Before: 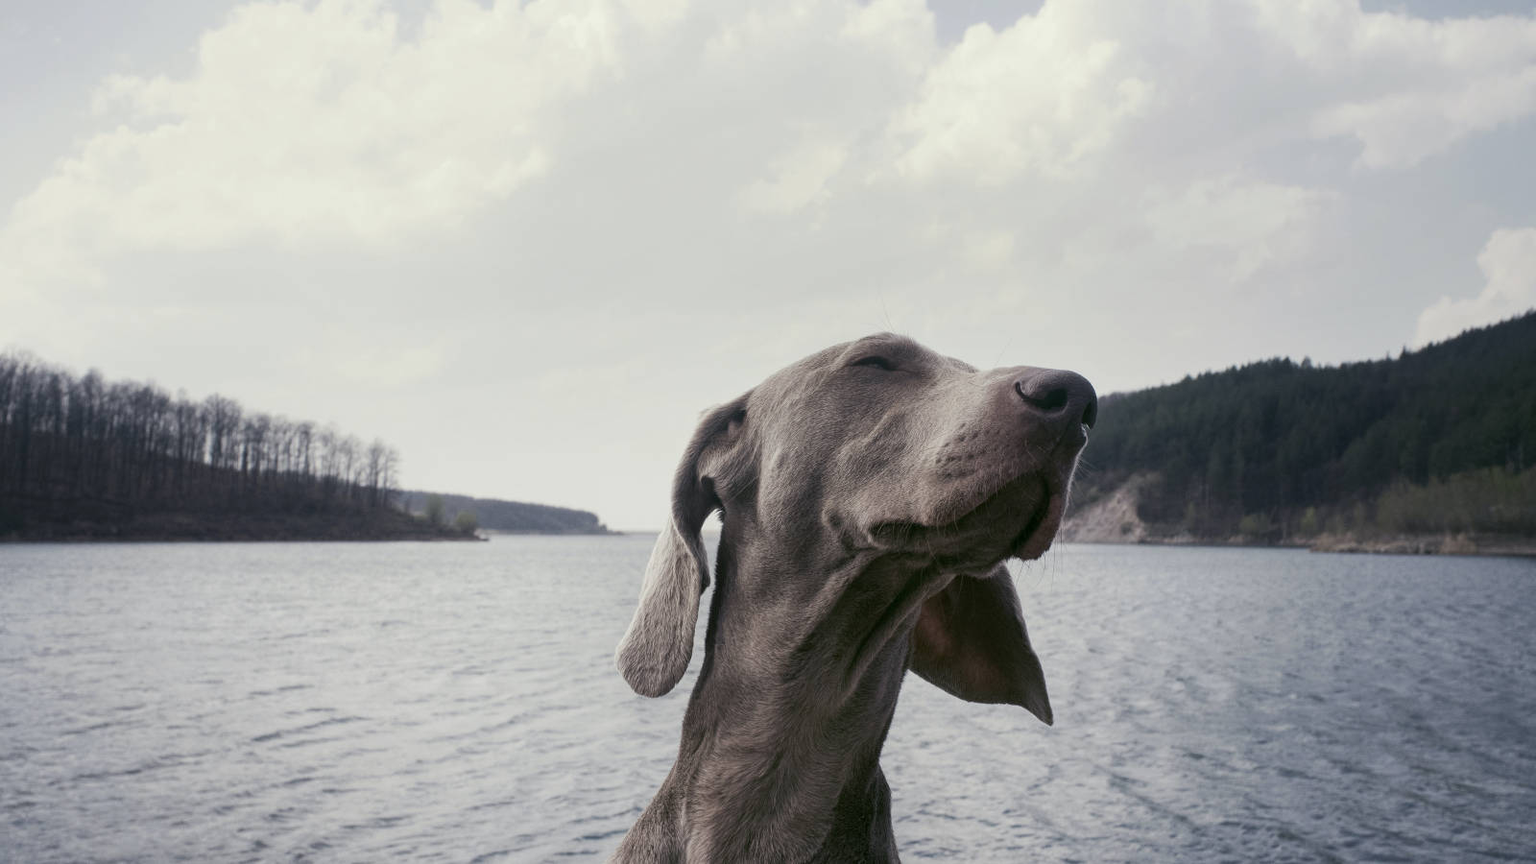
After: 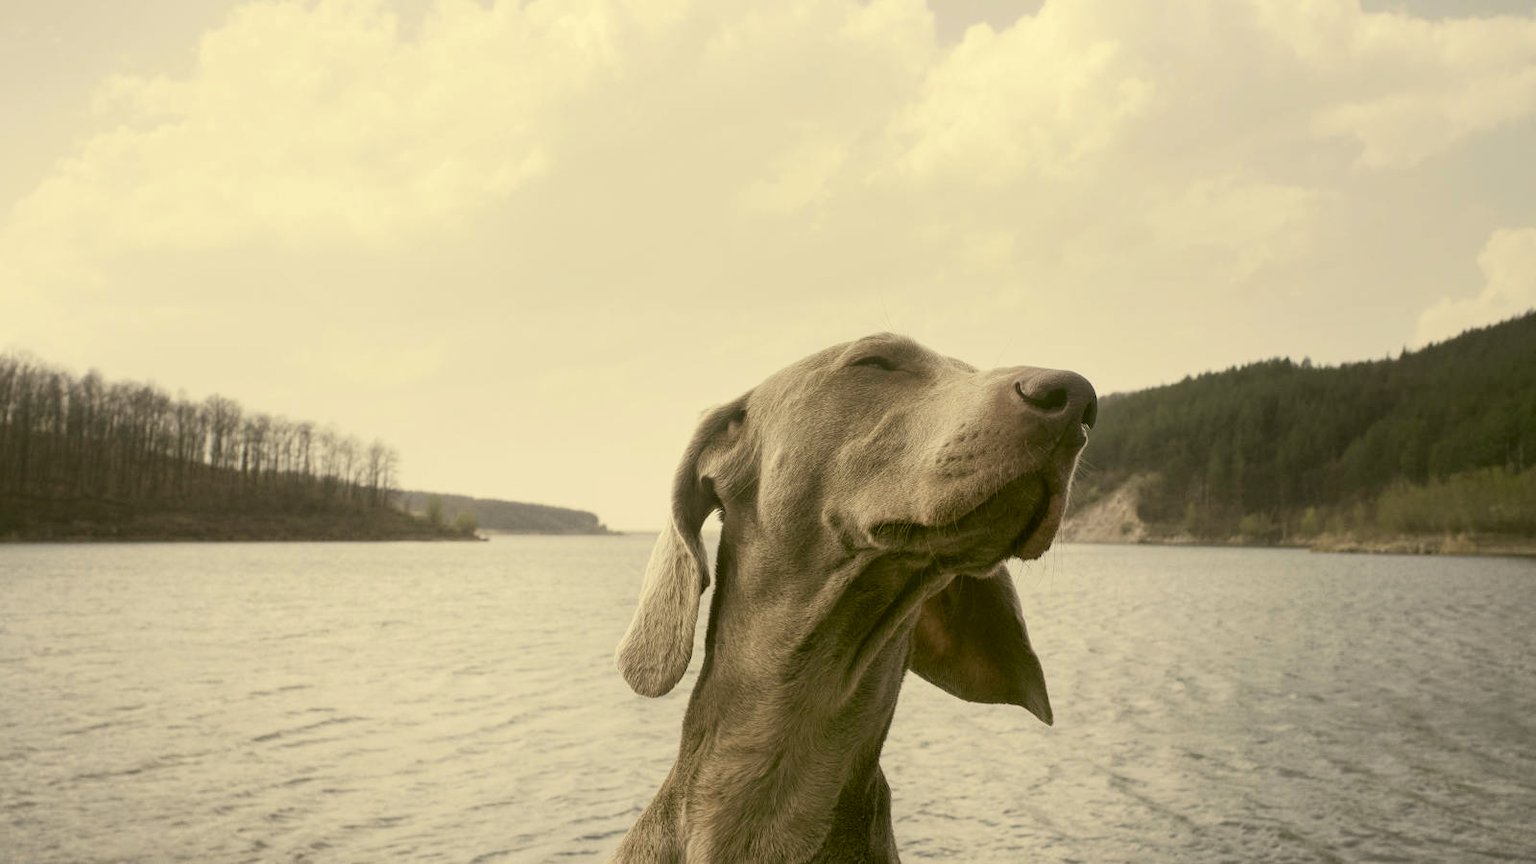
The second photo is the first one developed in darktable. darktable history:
color calibration: illuminant as shot in camera, x 0.358, y 0.373, temperature 4628.91 K
contrast brightness saturation: brightness 0.137
color correction: highlights a* 0.181, highlights b* 29.69, shadows a* -0.3, shadows b* 21.26
